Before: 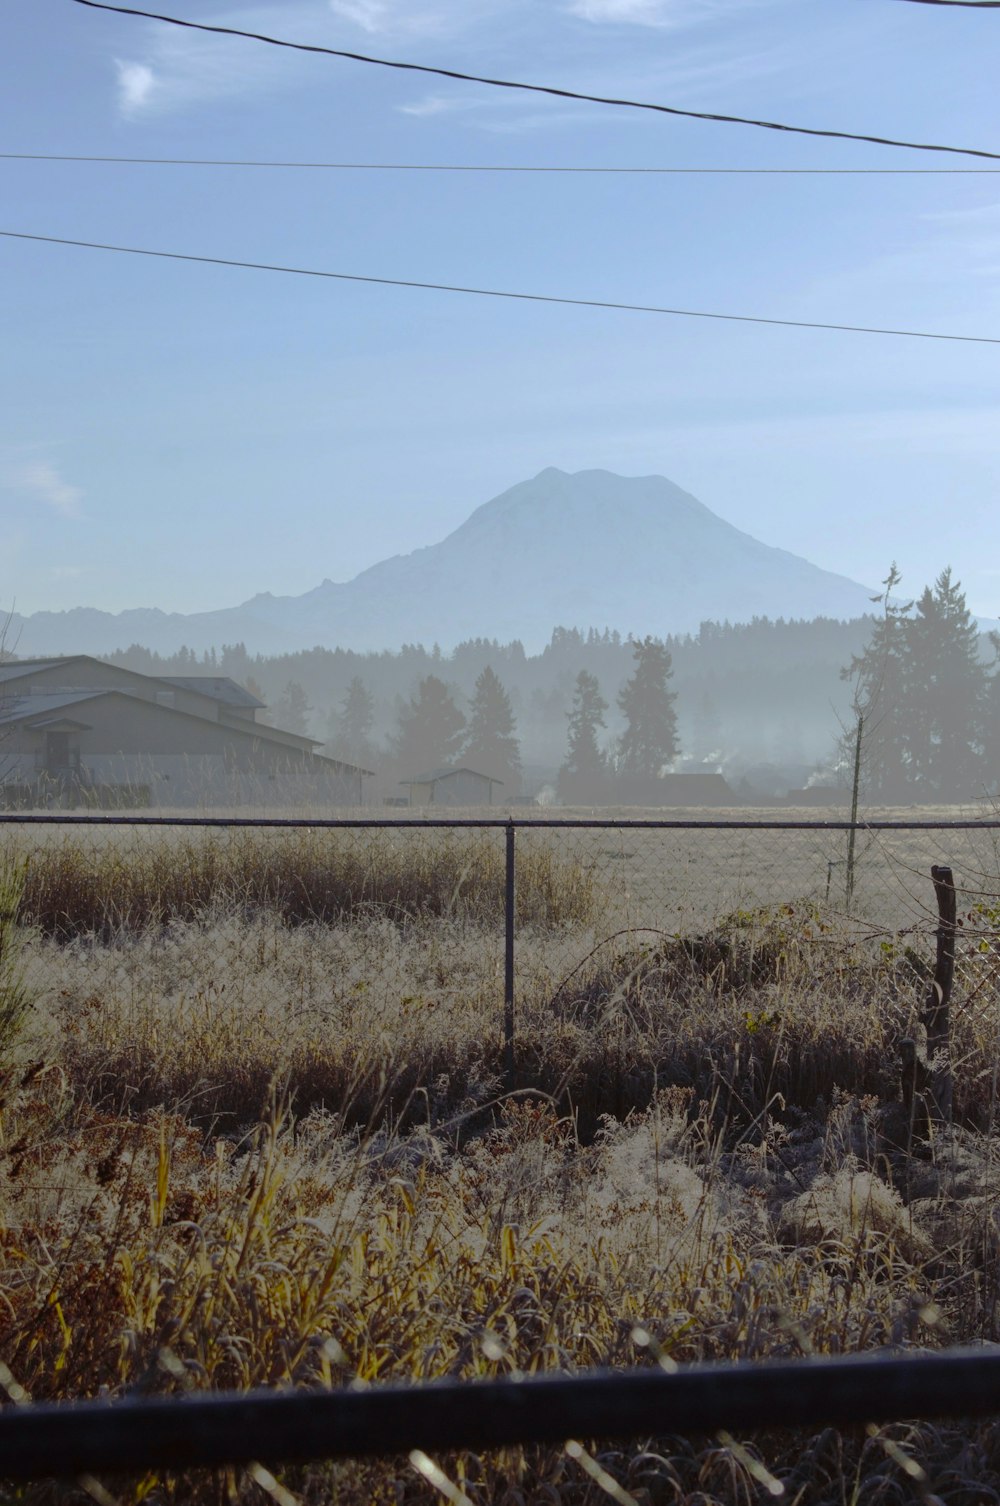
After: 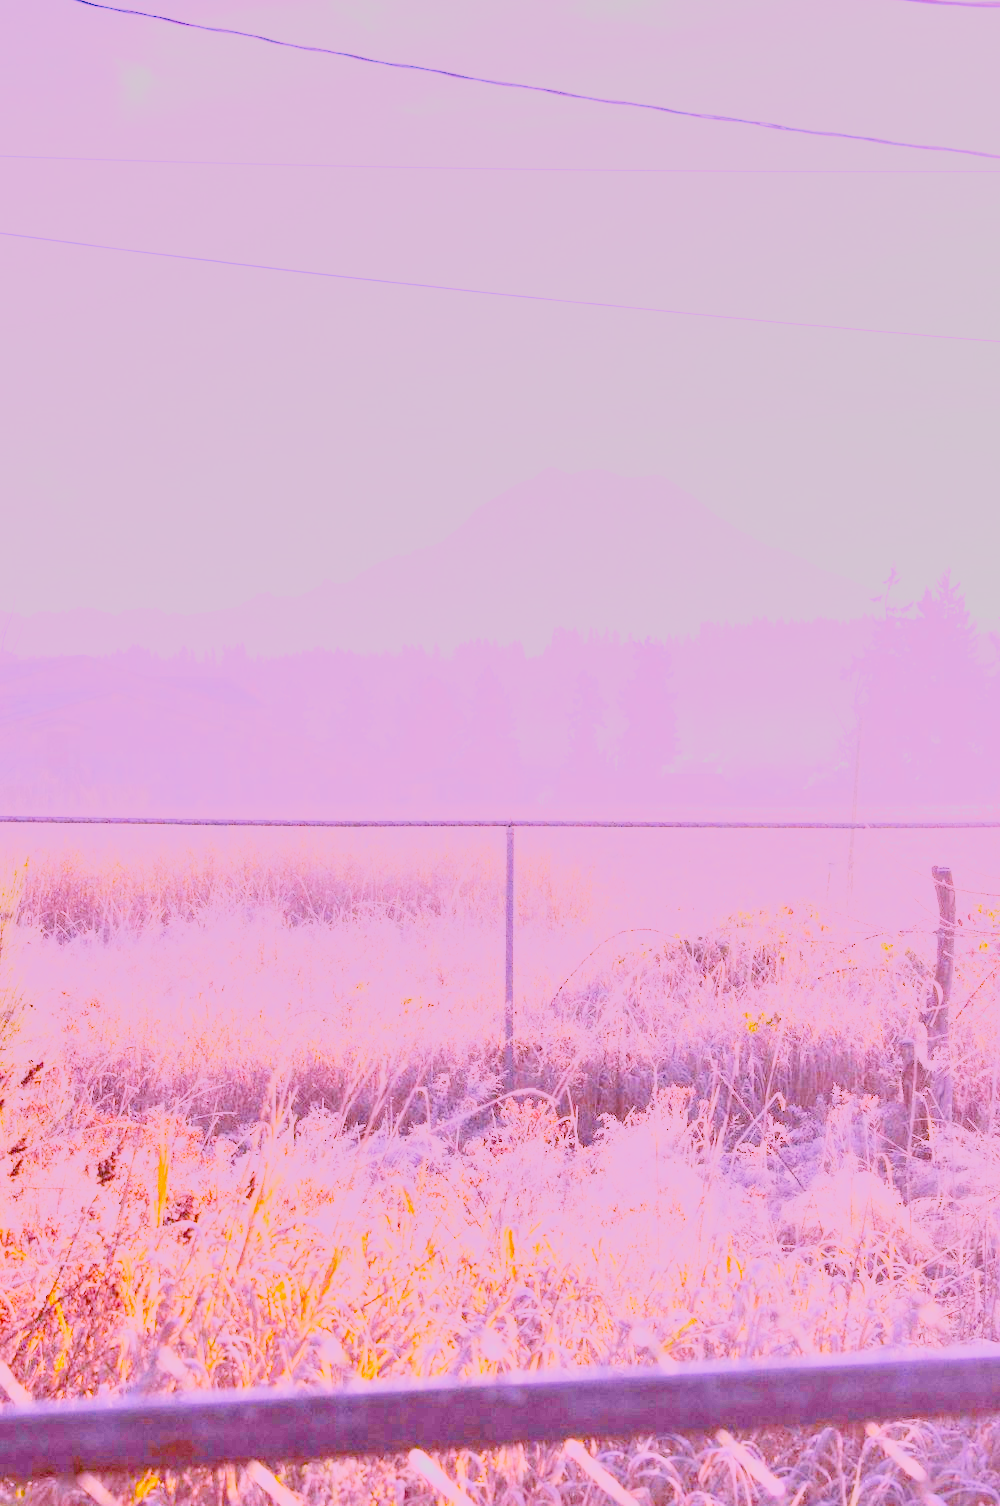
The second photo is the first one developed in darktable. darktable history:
white balance: red 1.828, blue 1.8
highlight reconstruction: iterations 1, diameter of reconstruction 64 px
exposure: black level correction 0, exposure 0.7 EV, compensate exposure bias true, compensate highlight preservation false
filmic rgb: black relative exposure -7.65 EV, white relative exposure 4.56 EV, hardness 3.61, contrast 0.812, color science v6 (2022)
base curve: curves: ch0 [(0, 0) (0.026, 0.03) (0.109, 0.232) (0.351, 0.748) (0.669, 0.968) (1, 1)]
shadows and highlights: soften with gaussian
tone curve: curves: ch0 [(0, 0) (0.08, 0.04) (0.17, 0.11) (0.5, 0.5) (0.83, 0.89) (0.92, 0.96) (1, 1)], preserve colors none
color balance rgb: linear chroma grading › global chroma -5.5%
color balance: lift [1, 1.007, 1, 1]
